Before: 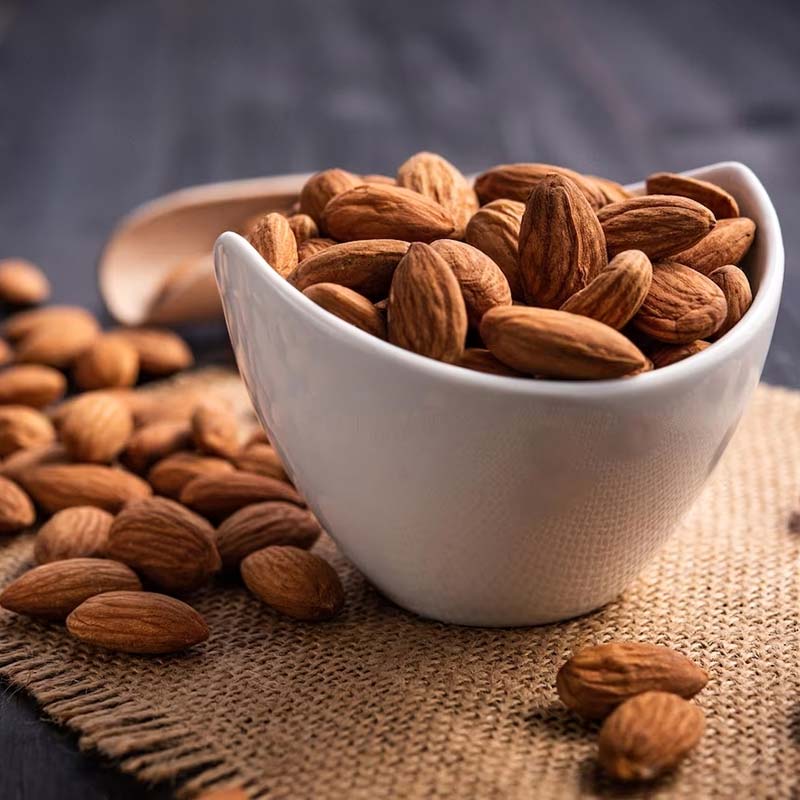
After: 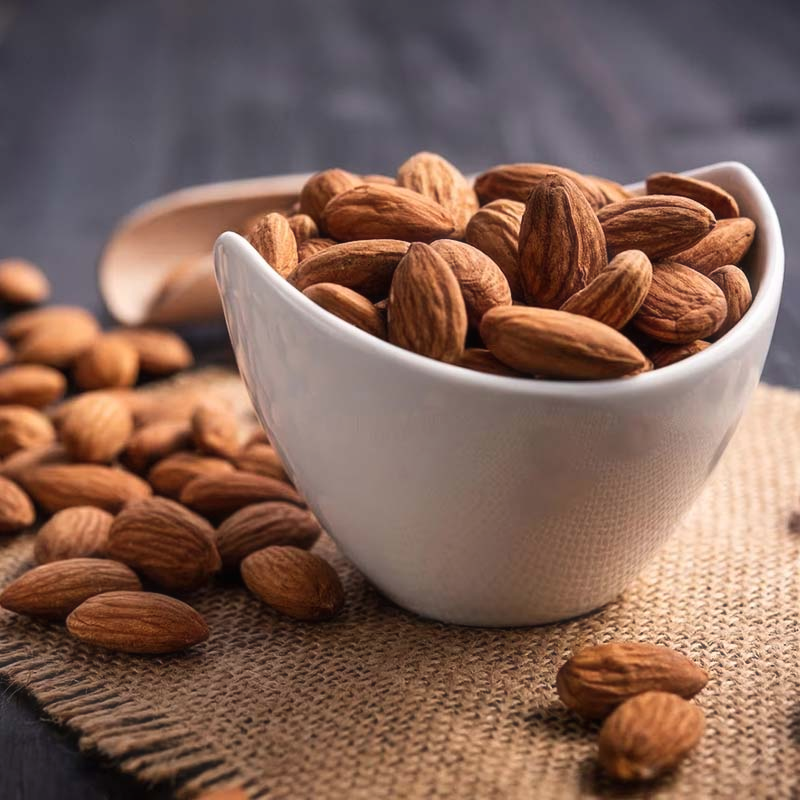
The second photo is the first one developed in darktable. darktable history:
exposure: black level correction 0, compensate highlight preservation false
haze removal: strength -0.104, adaptive false
